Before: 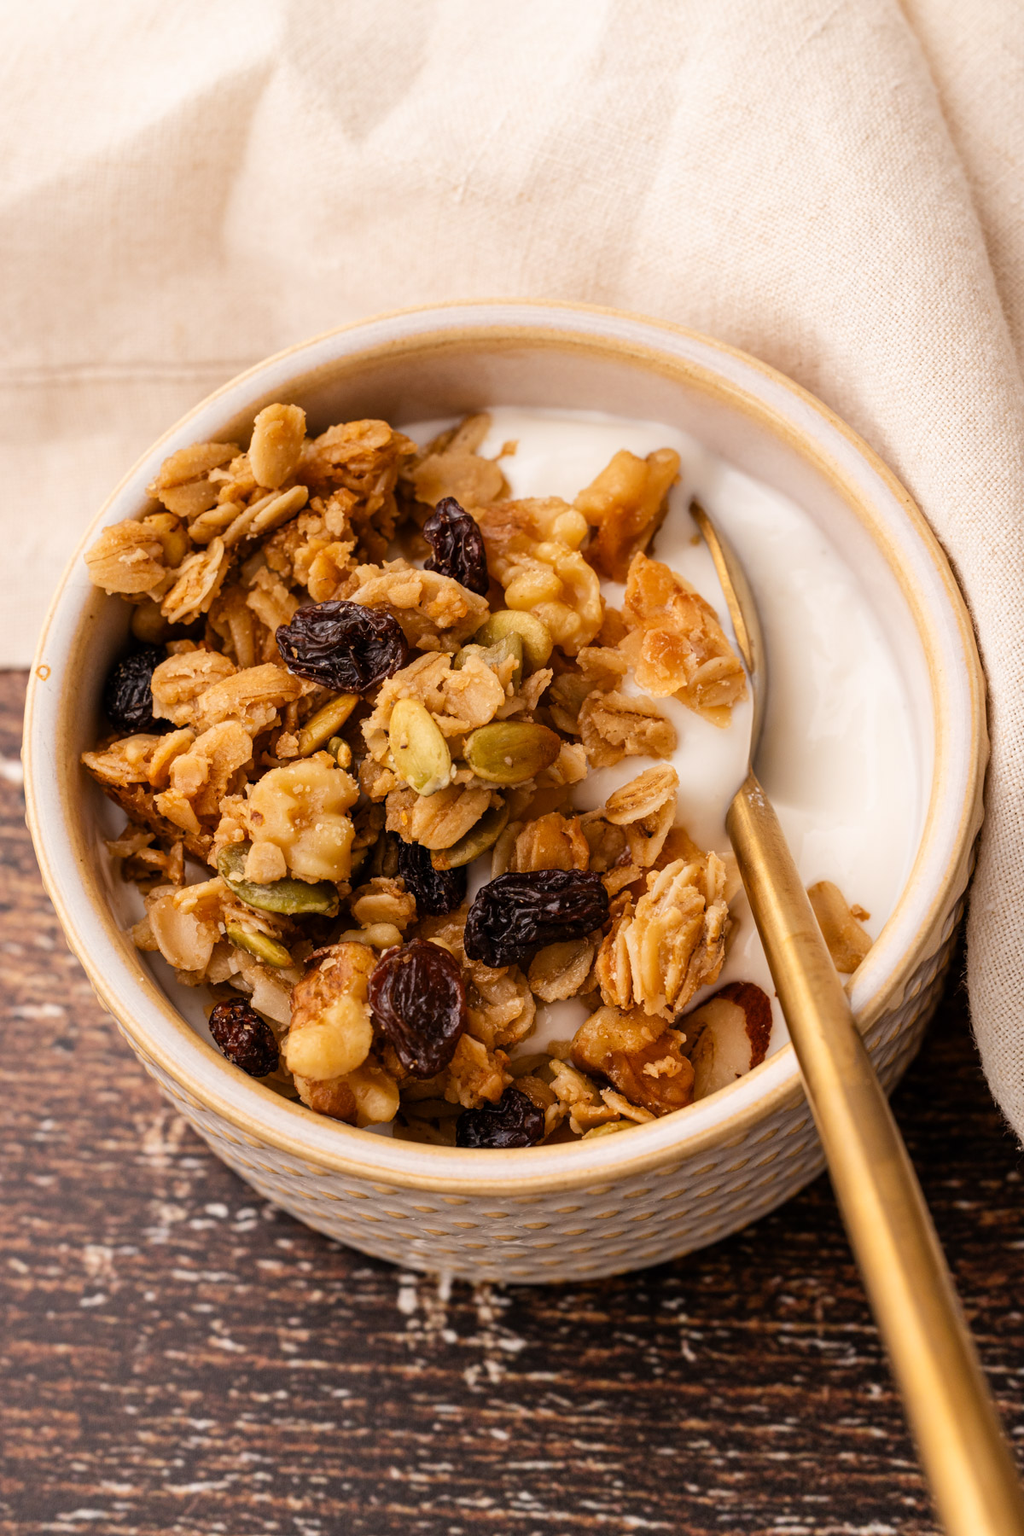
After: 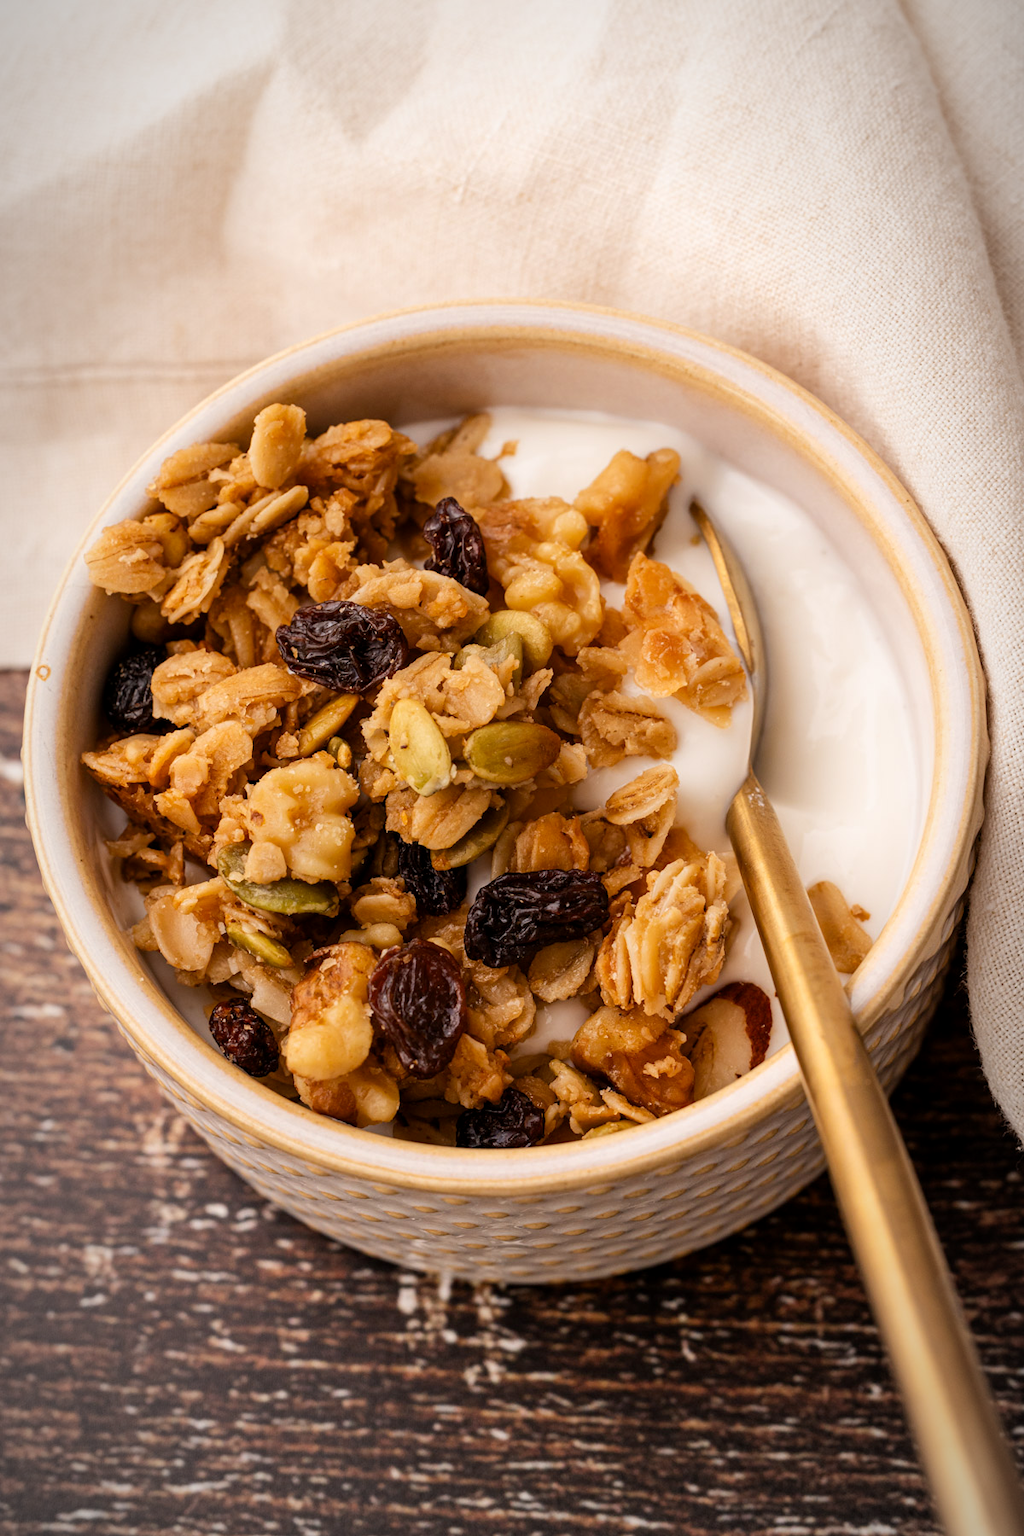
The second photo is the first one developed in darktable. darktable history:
vignetting: fall-off radius 70%, automatic ratio true
exposure: black level correction 0.001, compensate highlight preservation false
